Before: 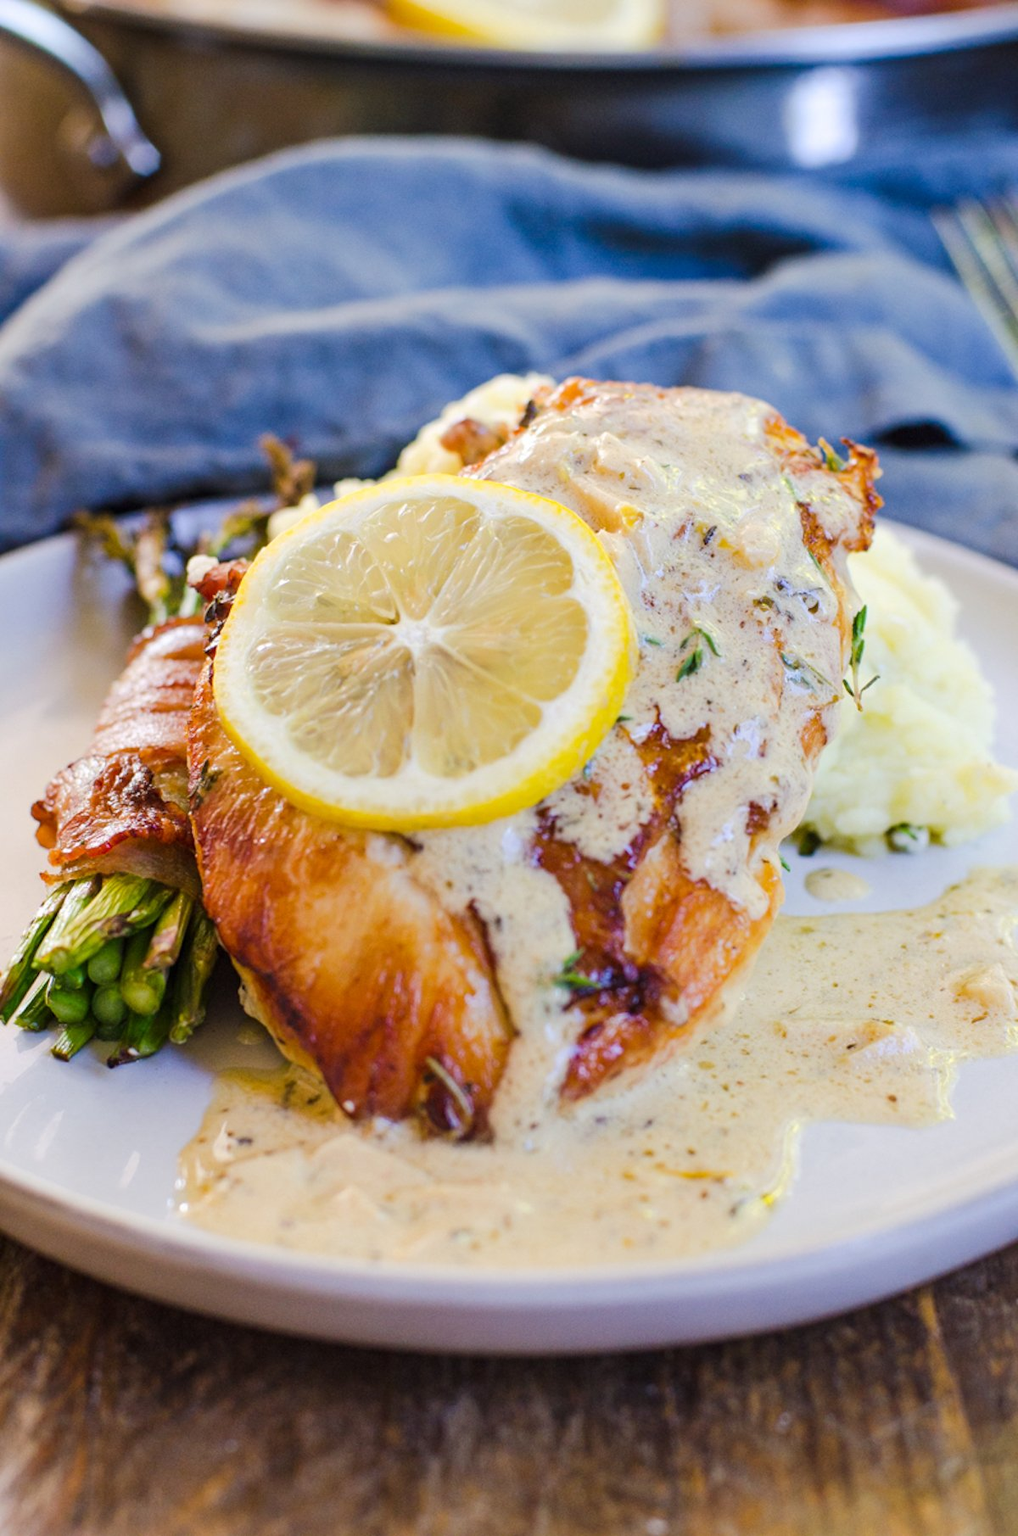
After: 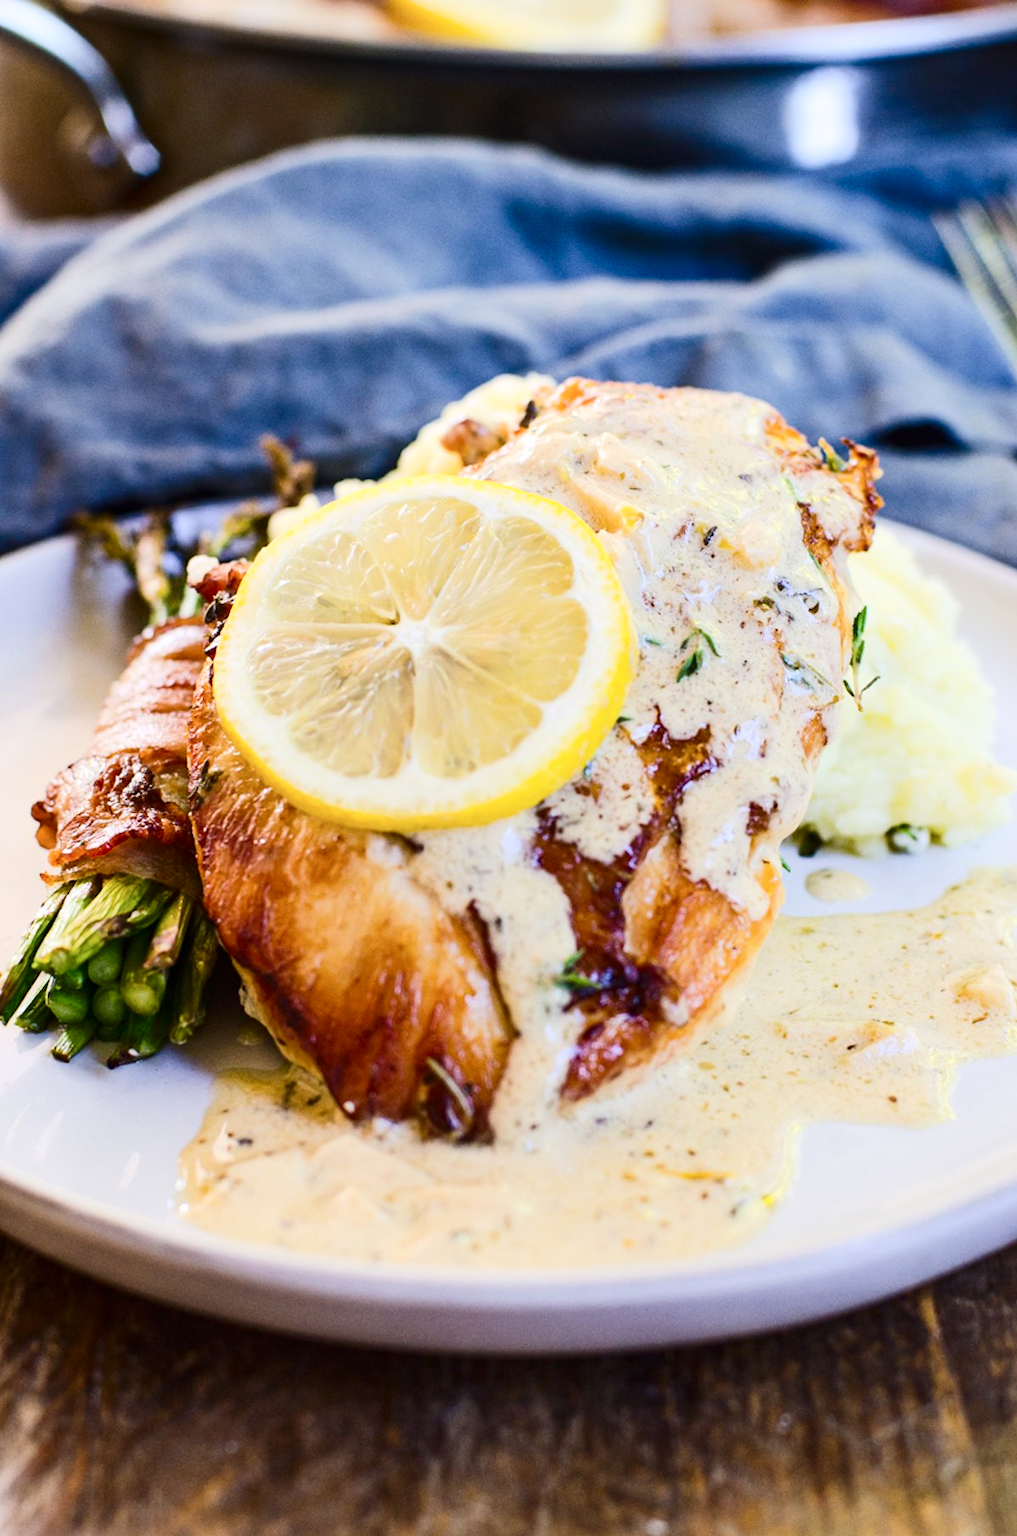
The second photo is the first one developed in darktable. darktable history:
contrast brightness saturation: contrast 0.28
tone equalizer: -8 EV 0.06 EV, smoothing diameter 25%, edges refinement/feathering 10, preserve details guided filter
